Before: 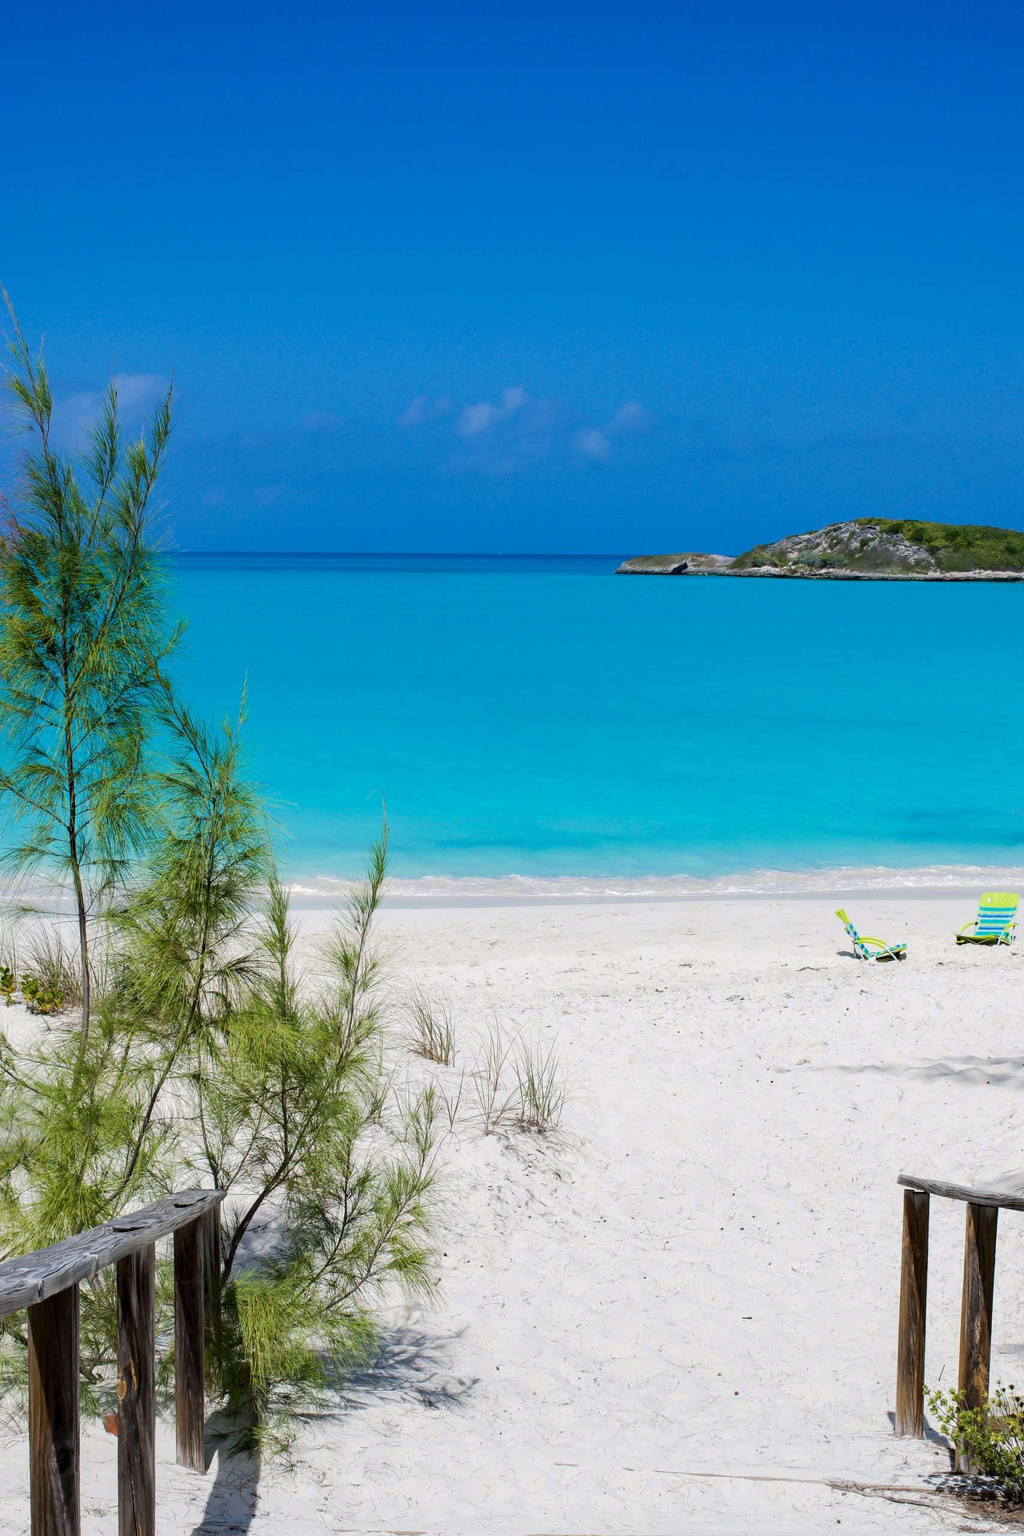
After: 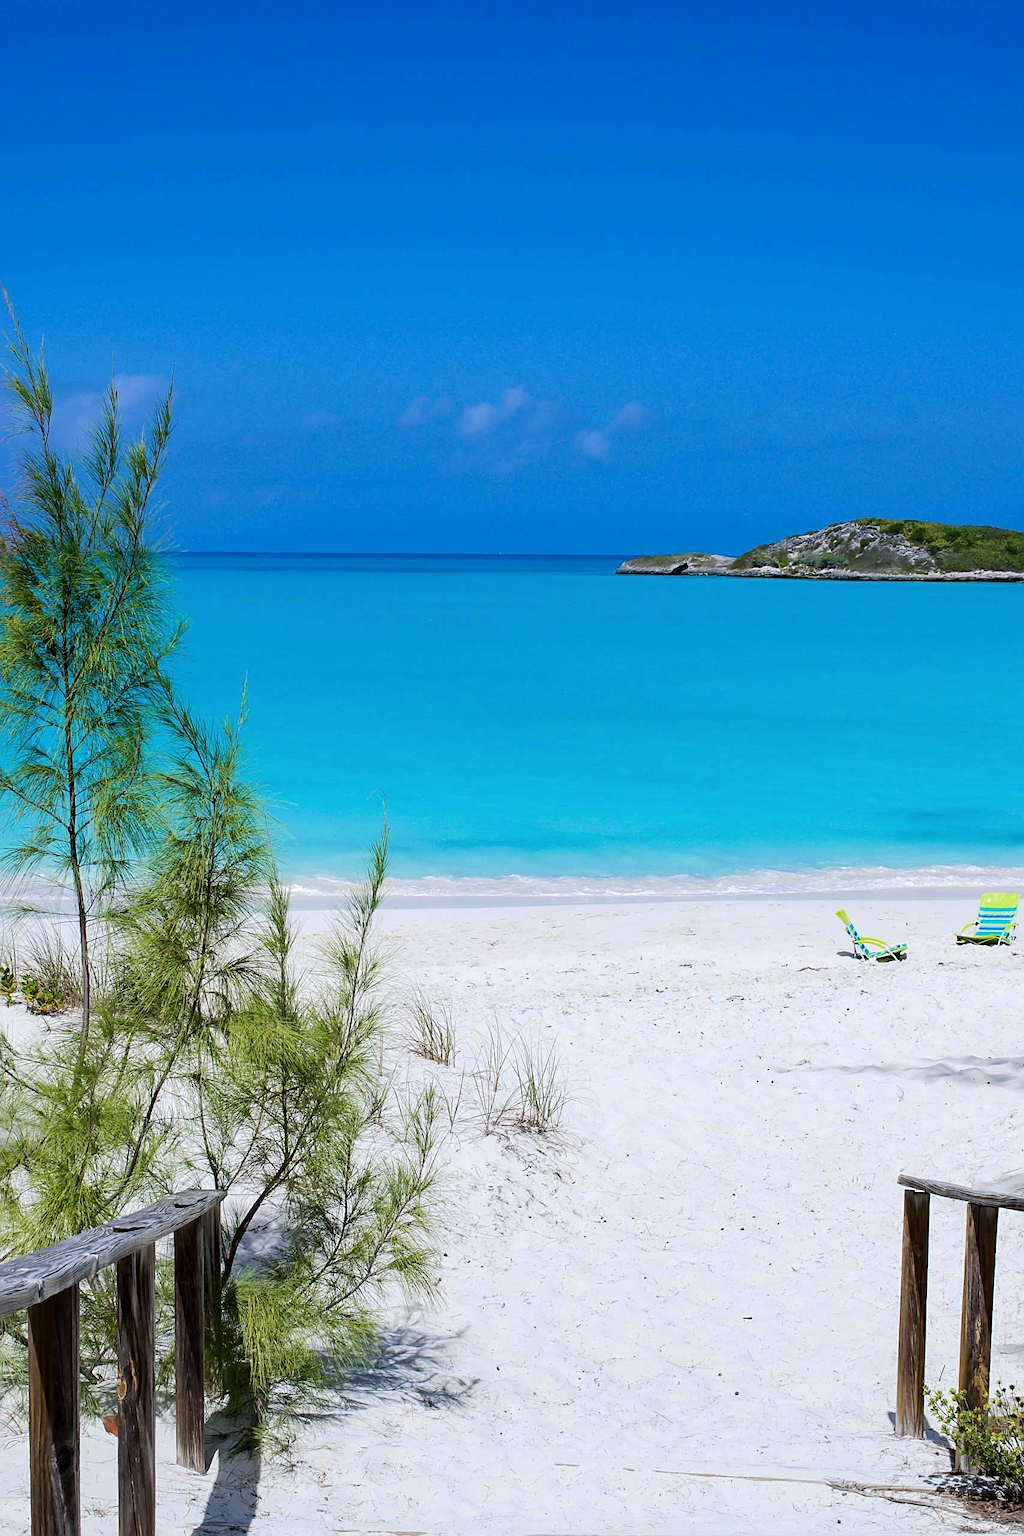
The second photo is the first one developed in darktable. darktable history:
contrast brightness saturation: contrast 0.1, brightness 0.02, saturation 0.02
white balance: red 0.976, blue 1.04
sharpen: on, module defaults
